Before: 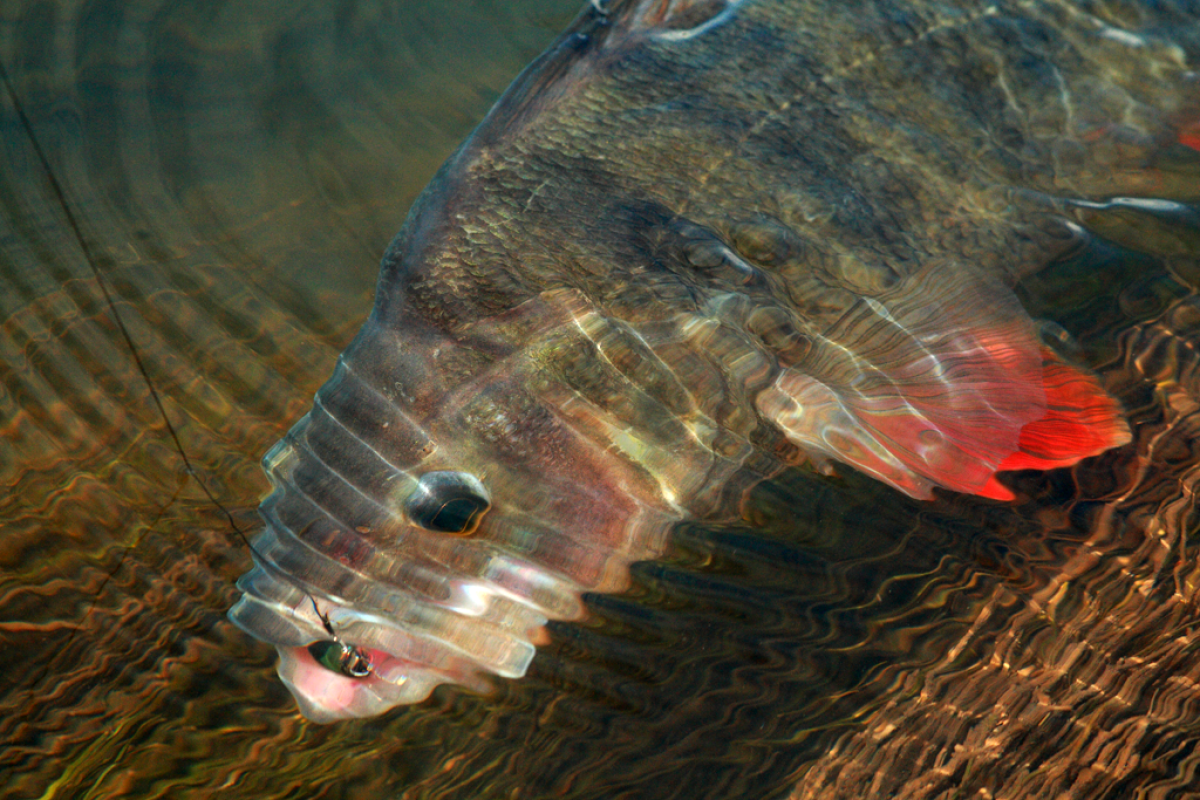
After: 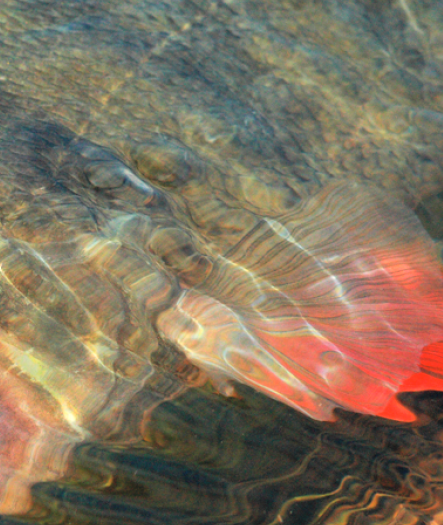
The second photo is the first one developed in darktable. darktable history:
contrast brightness saturation: contrast 0.1, brightness 0.3, saturation 0.14
crop and rotate: left 49.936%, top 10.094%, right 13.136%, bottom 24.256%
